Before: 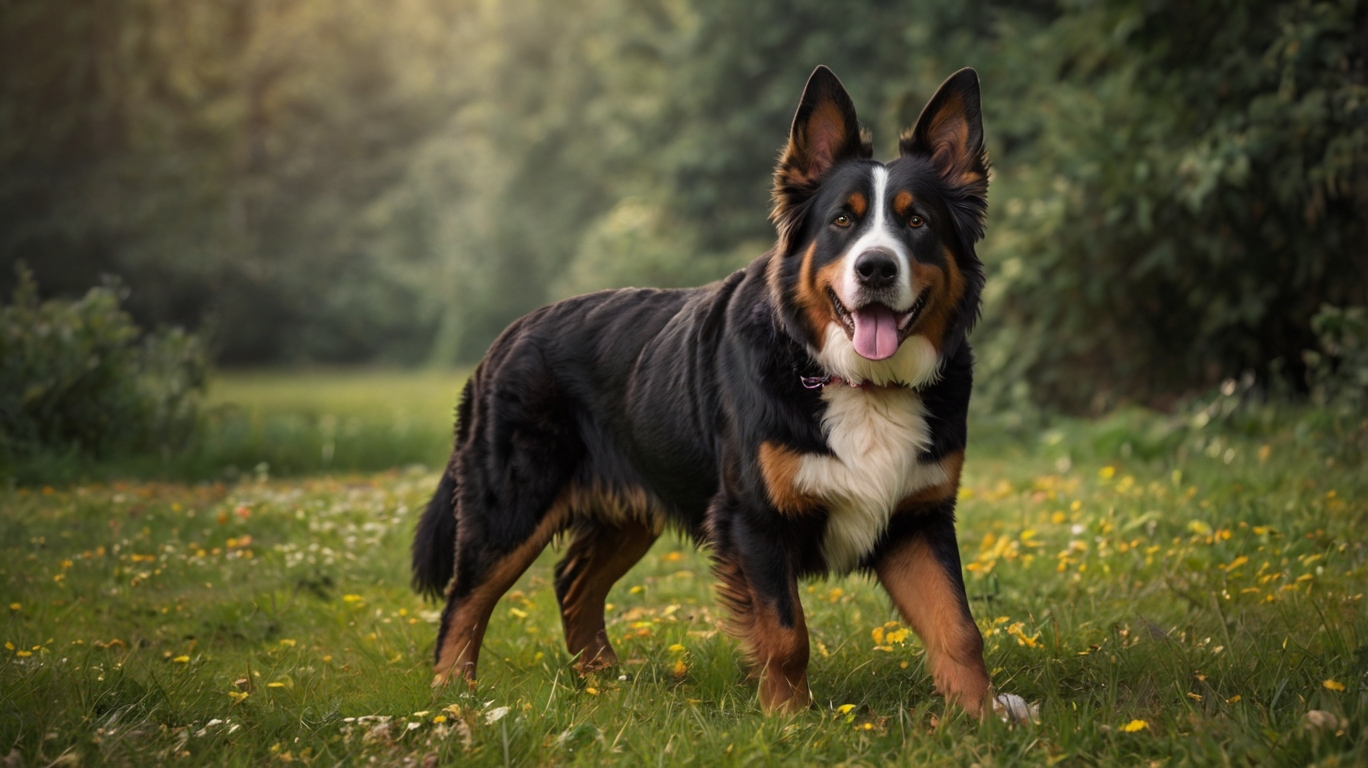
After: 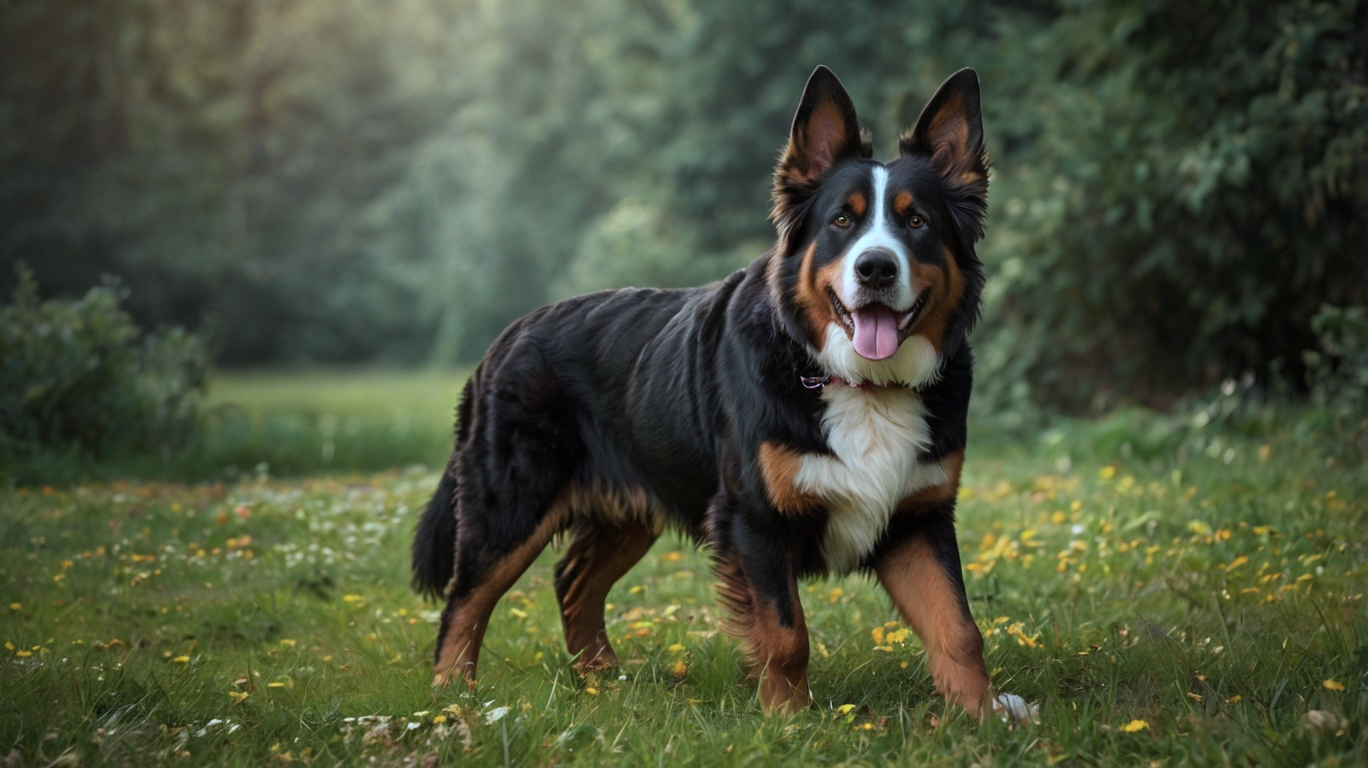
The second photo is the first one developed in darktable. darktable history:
color correction: highlights a* -10.44, highlights b* -18.8
